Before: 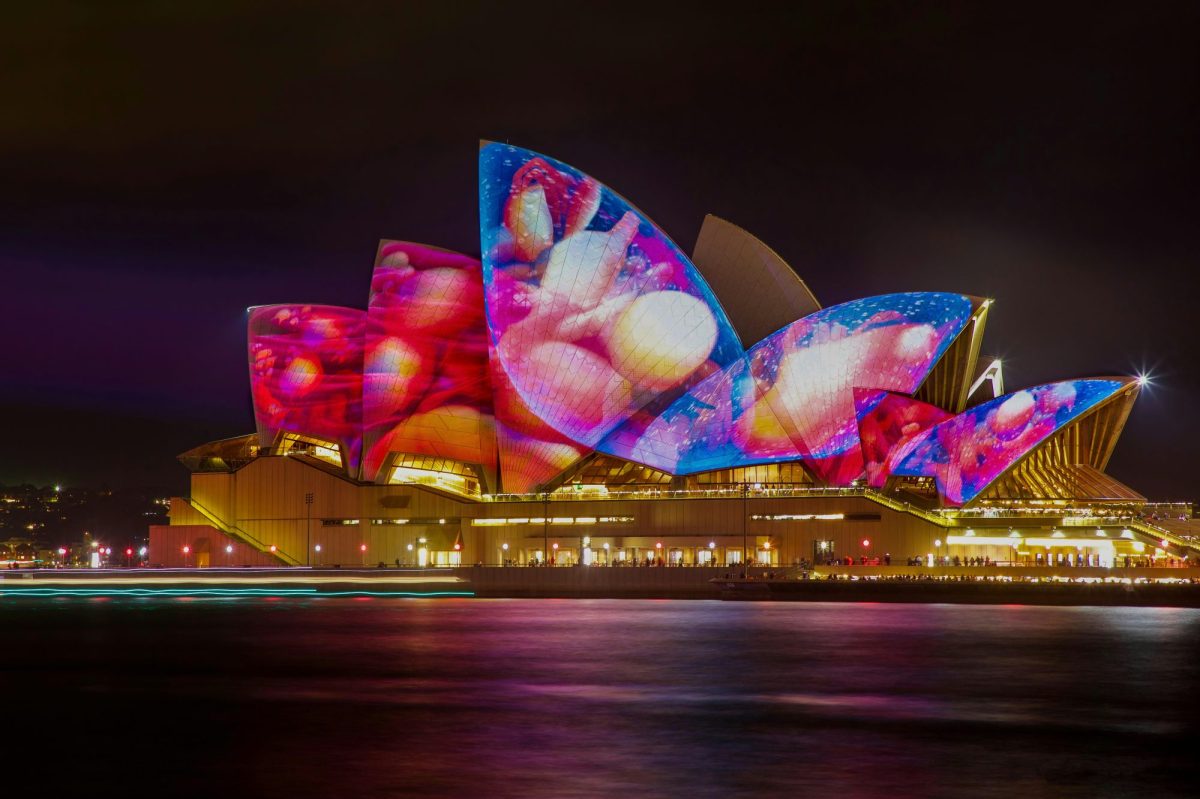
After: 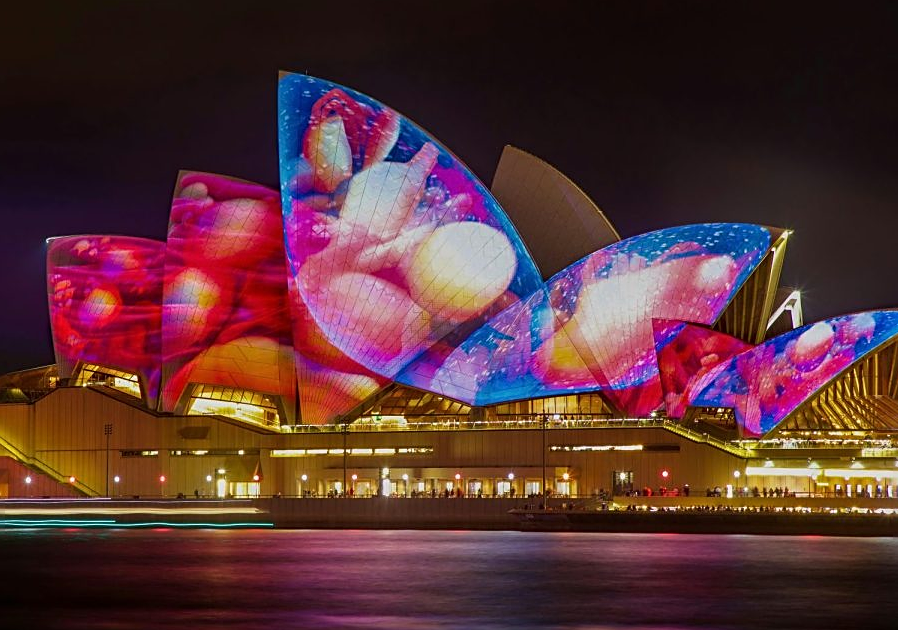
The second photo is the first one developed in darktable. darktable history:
sharpen: on, module defaults
tone equalizer: on, module defaults
crop: left 16.768%, top 8.653%, right 8.362%, bottom 12.485%
